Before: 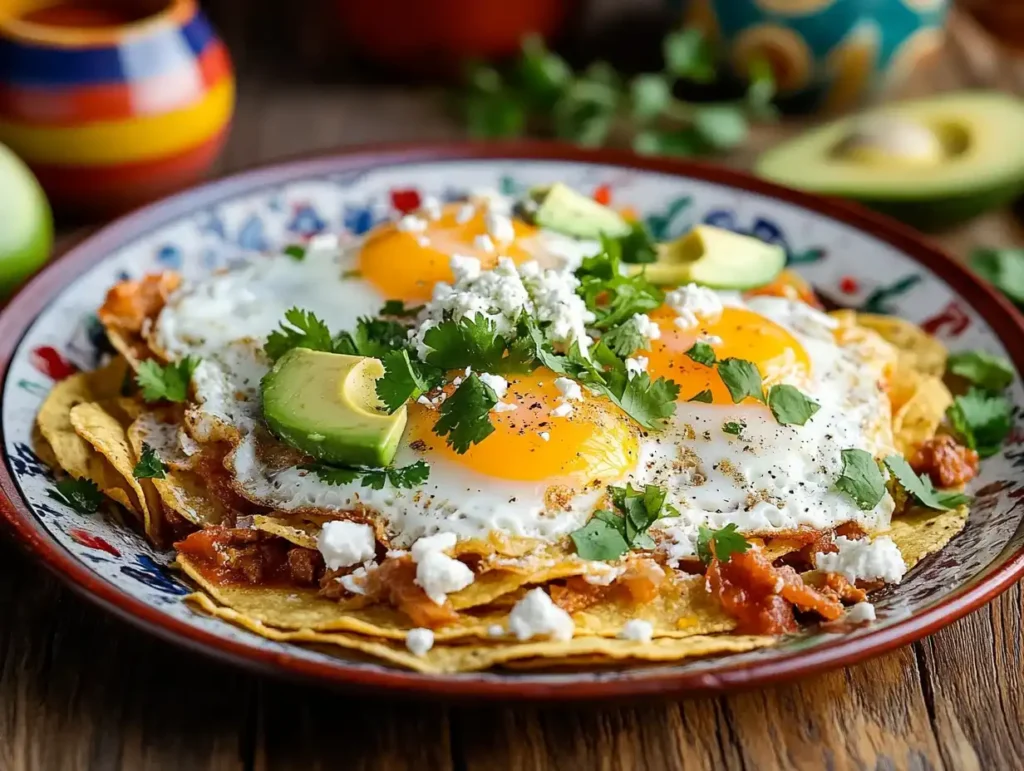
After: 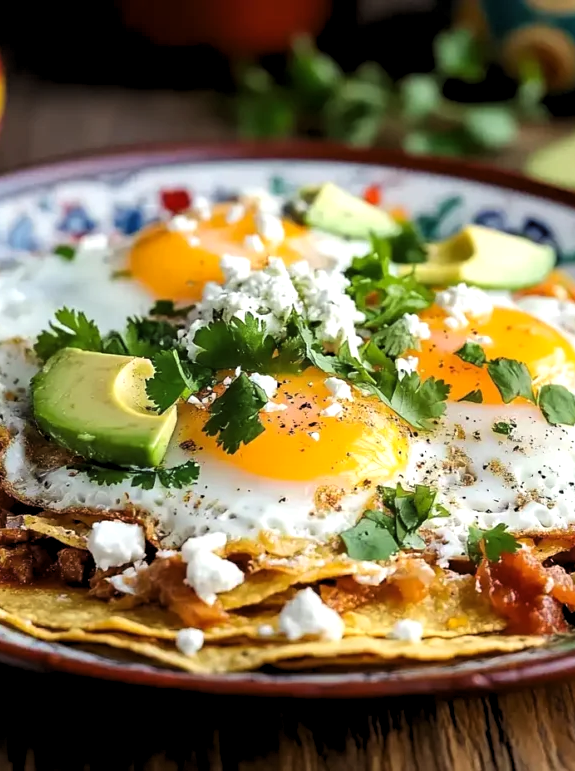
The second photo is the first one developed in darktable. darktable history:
crop and rotate: left 22.554%, right 21.227%
levels: levels [0.062, 0.494, 0.925]
